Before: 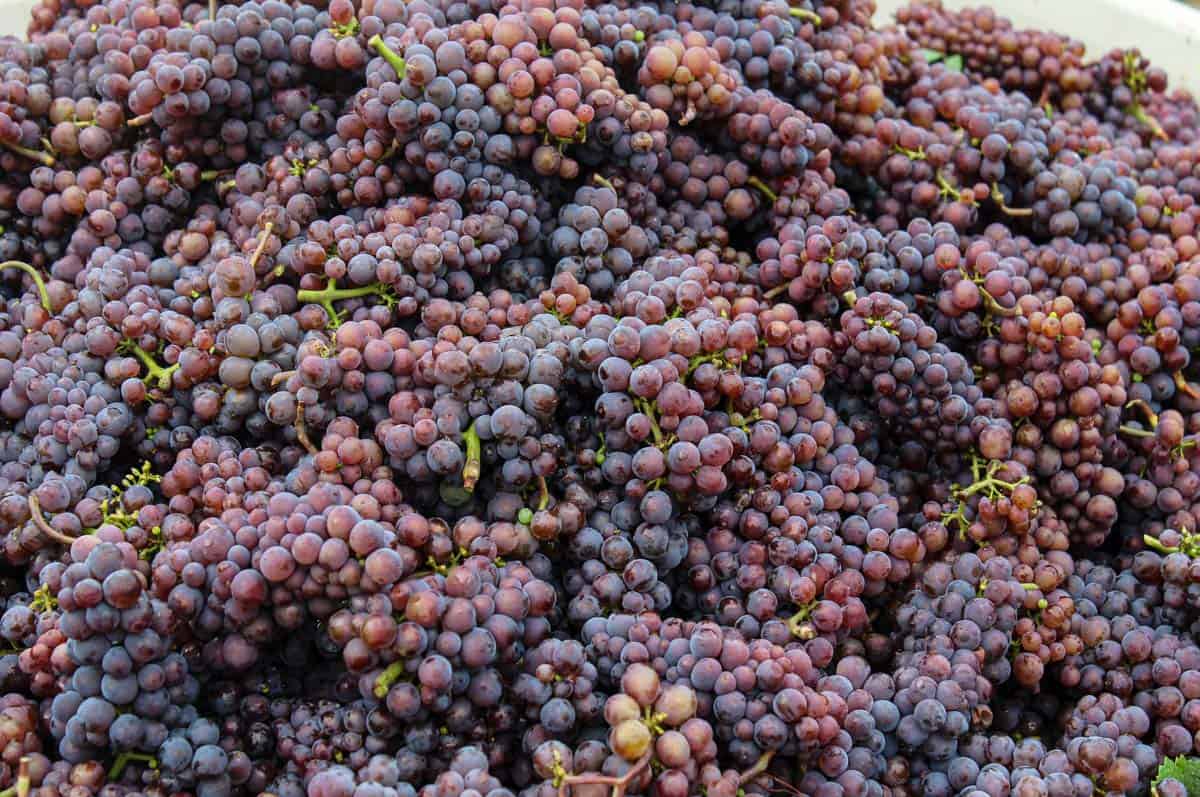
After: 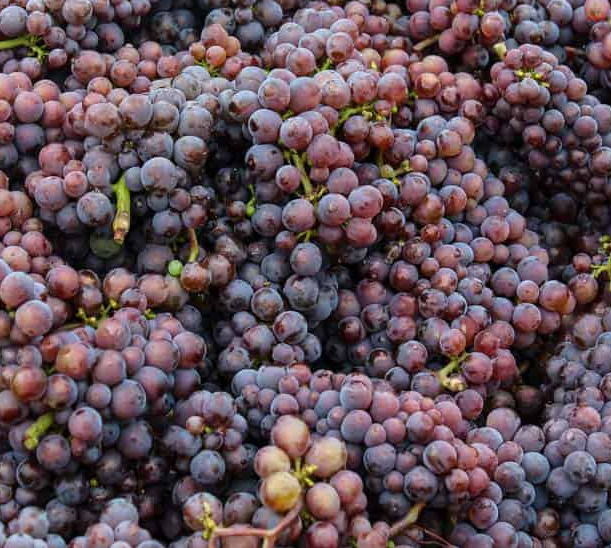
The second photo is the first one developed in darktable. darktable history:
crop and rotate: left 29.237%, top 31.152%, right 19.807%
white balance: emerald 1
